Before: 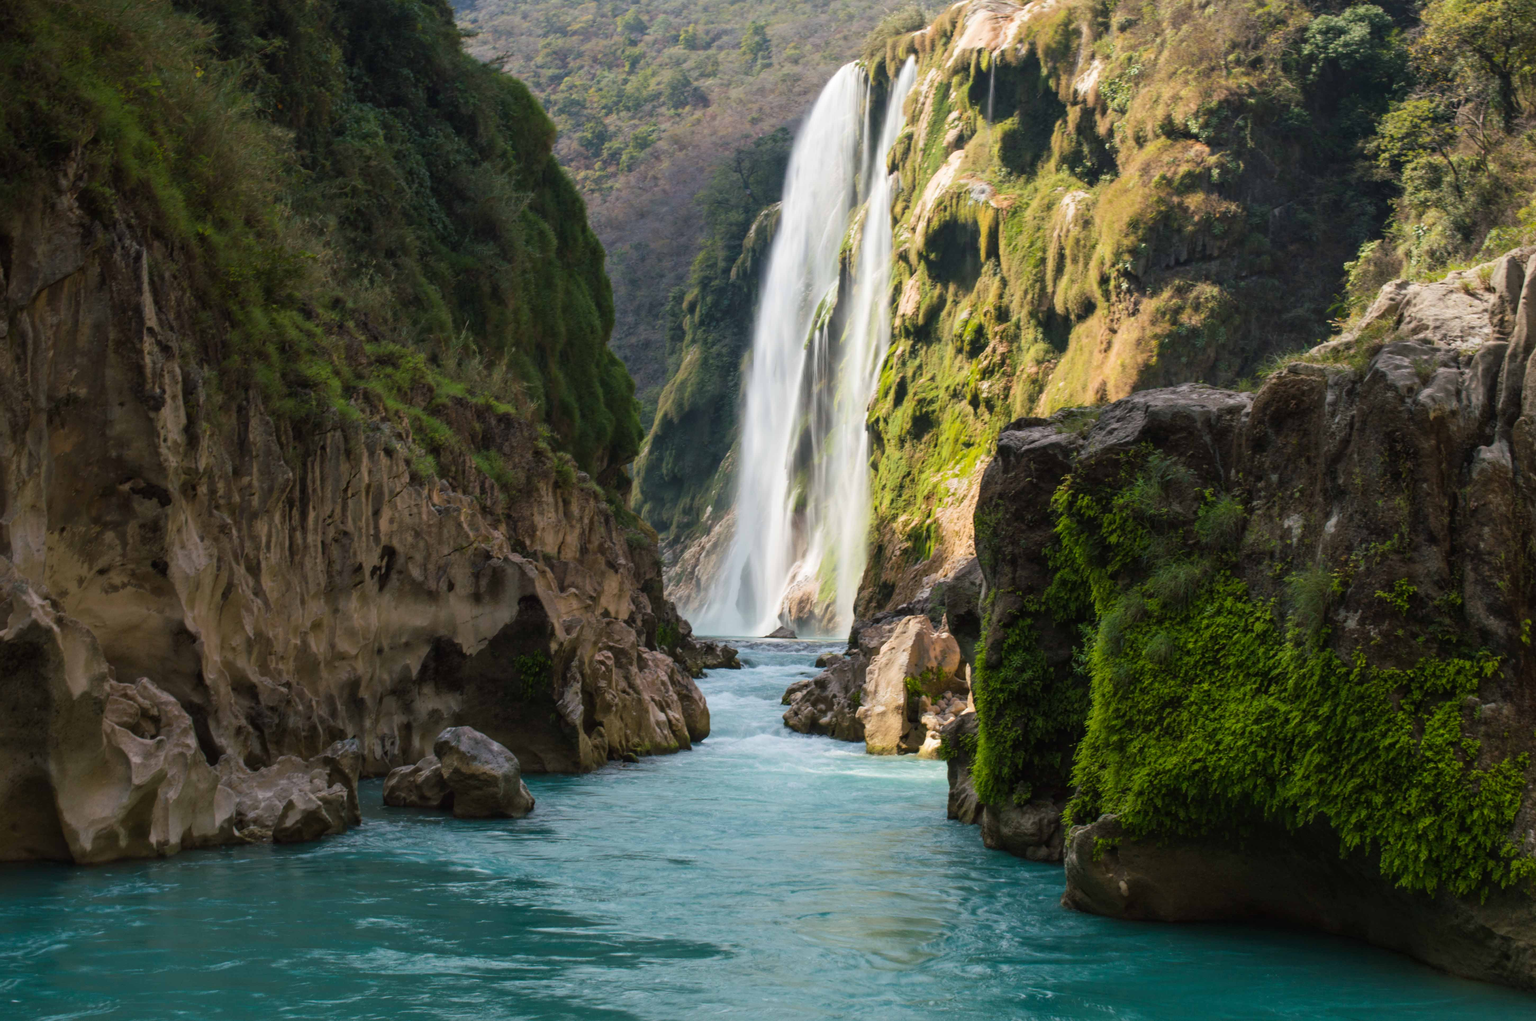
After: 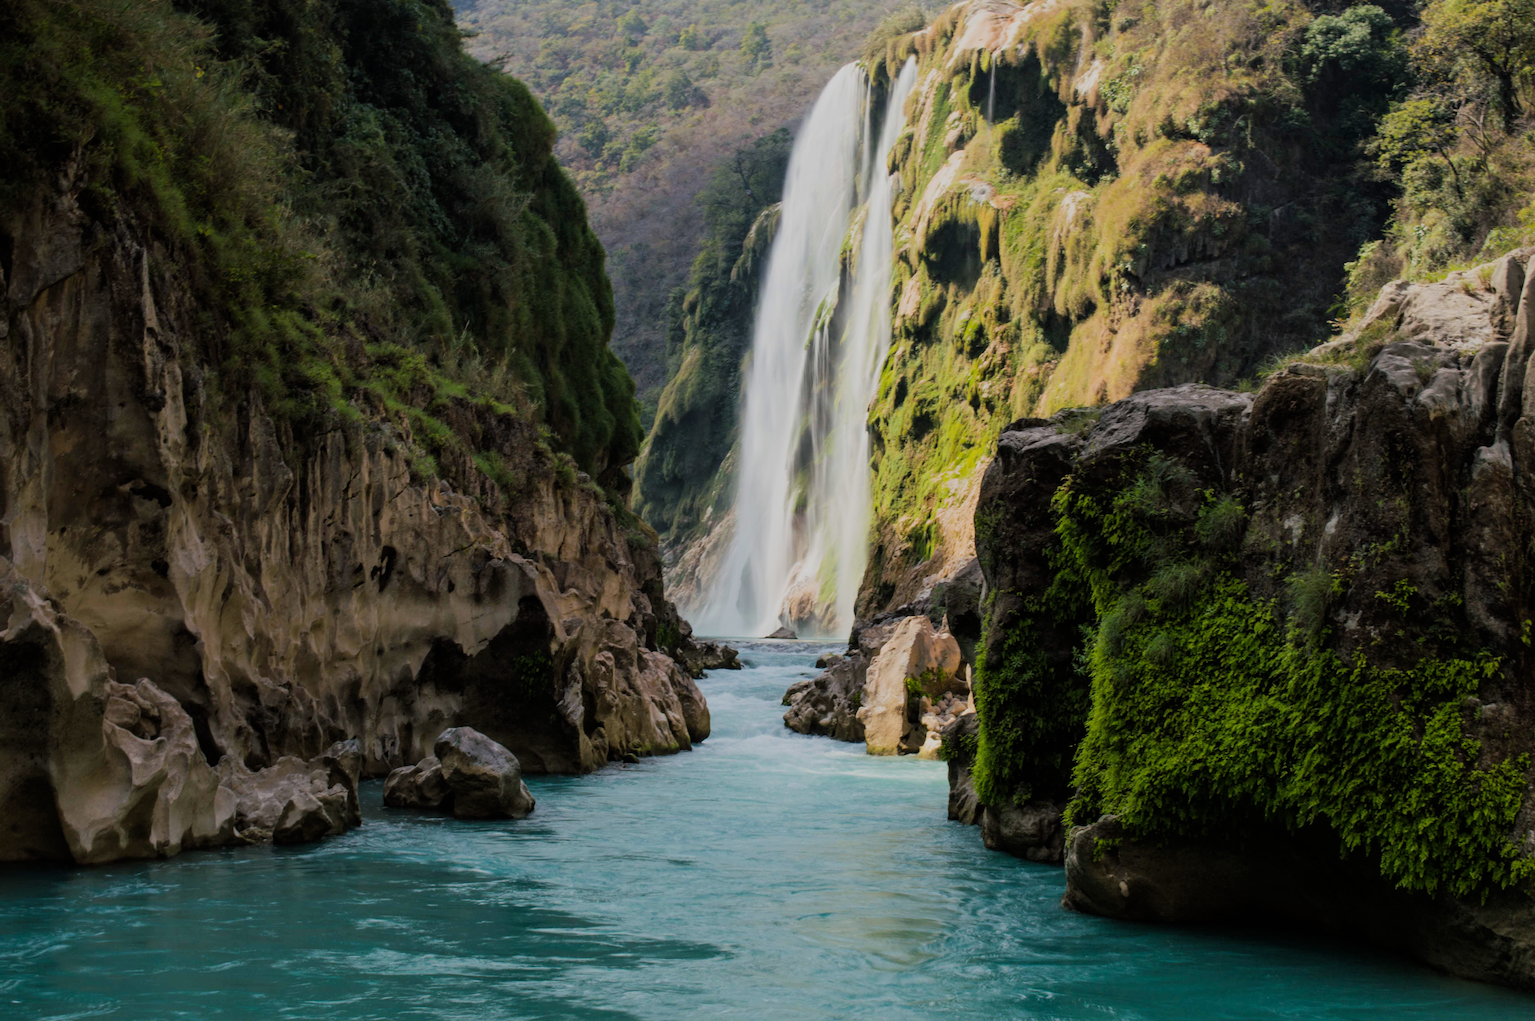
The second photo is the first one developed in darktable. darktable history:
filmic rgb: black relative exposure -7.4 EV, white relative exposure 5.06 EV, threshold 3 EV, hardness 3.2, enable highlight reconstruction true
